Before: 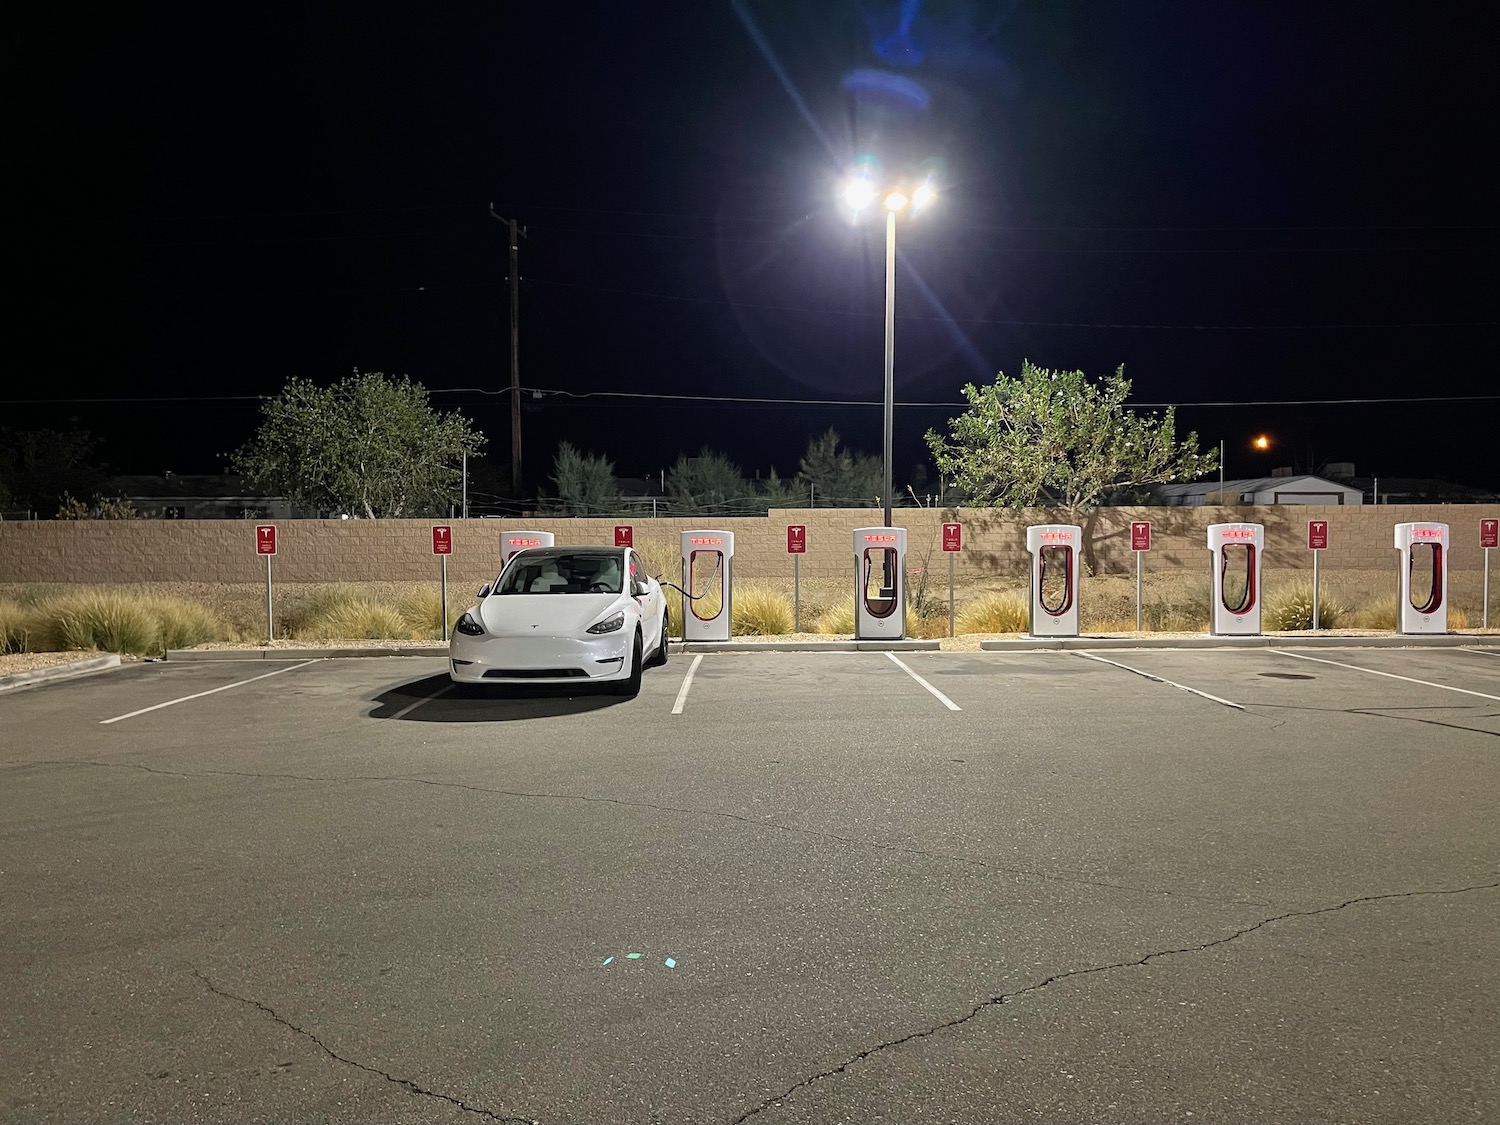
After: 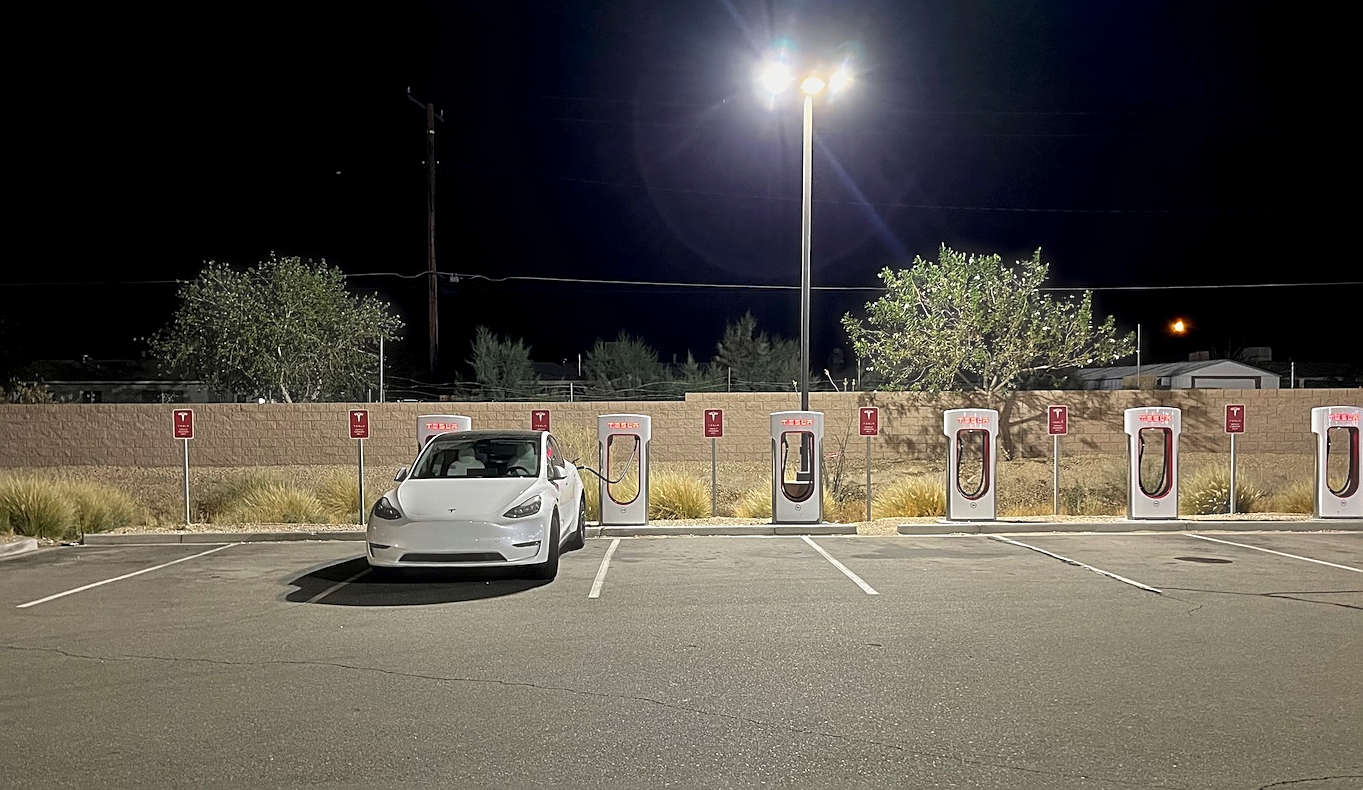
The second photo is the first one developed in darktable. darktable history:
sharpen: on, module defaults
color correction: highlights a* -0.137, highlights b* 0.137
haze removal: strength -0.09, distance 0.358, compatibility mode true, adaptive false
crop: left 5.596%, top 10.314%, right 3.534%, bottom 19.395%
